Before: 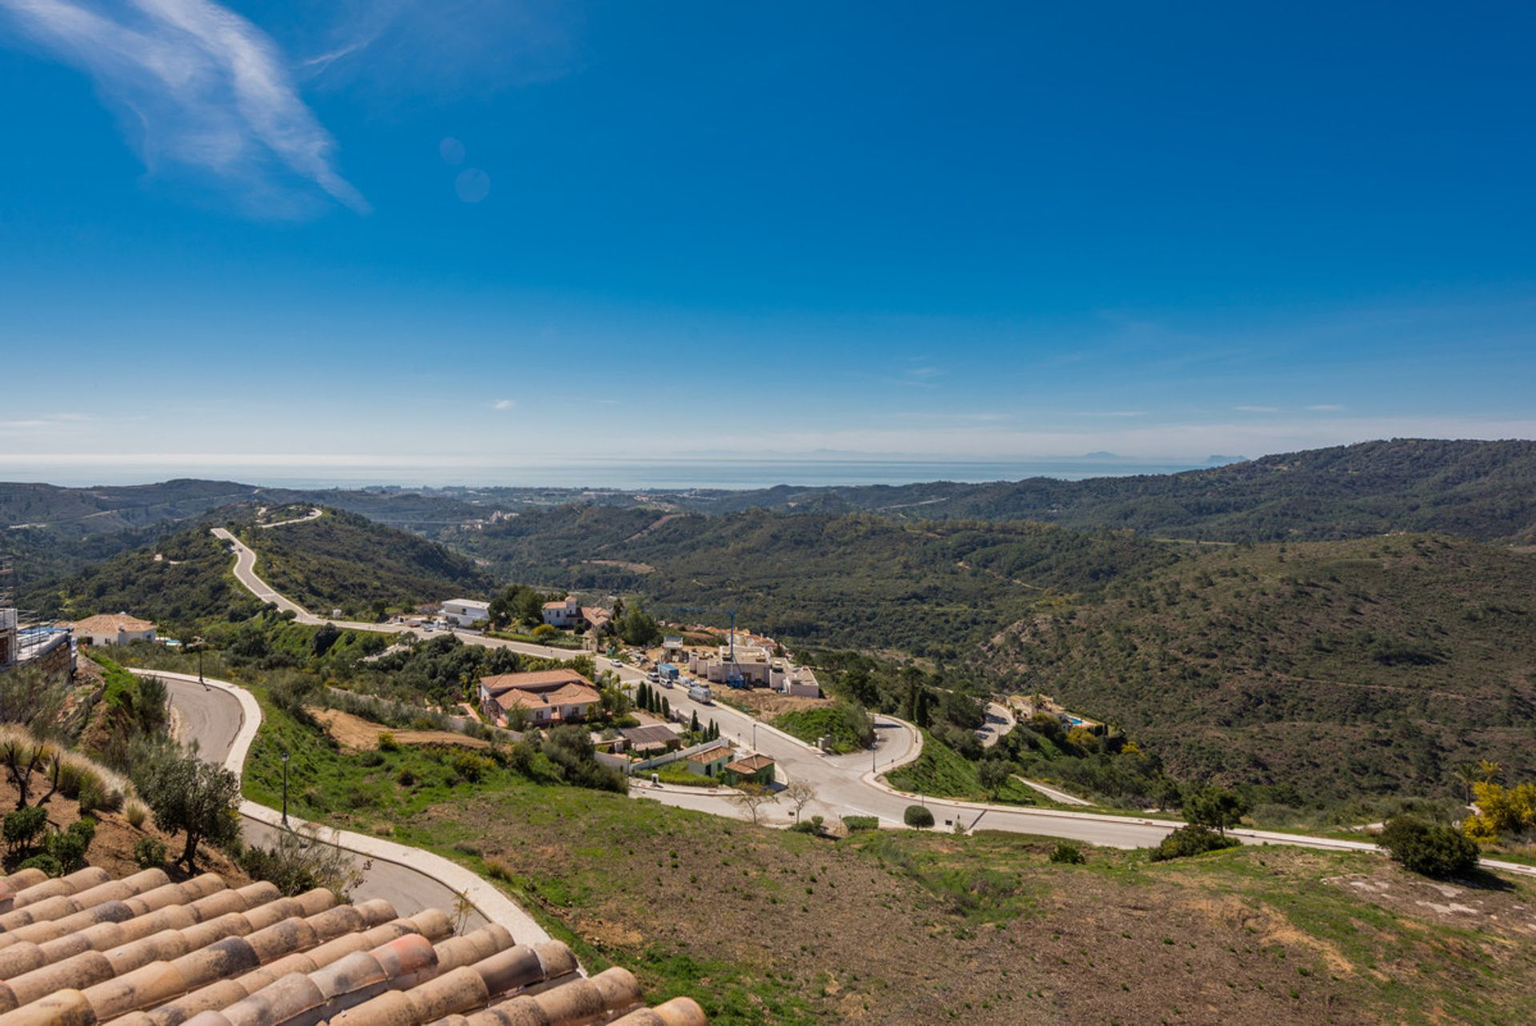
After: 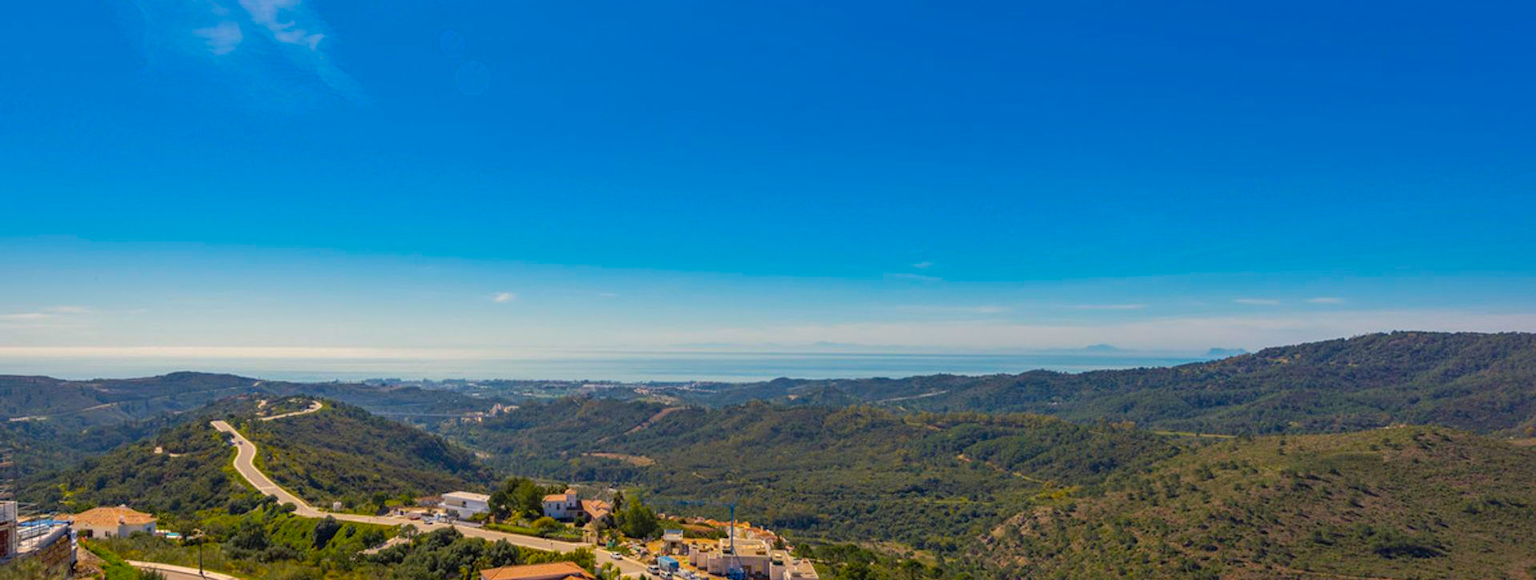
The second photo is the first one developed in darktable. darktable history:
crop and rotate: top 10.459%, bottom 32.915%
color balance rgb: highlights gain › chroma 2.971%, highlights gain › hue 77.32°, linear chroma grading › global chroma 8.739%, perceptual saturation grading › global saturation 29.641%, global vibrance 35.517%, contrast 9.562%
shadows and highlights: on, module defaults
tone equalizer: edges refinement/feathering 500, mask exposure compensation -1.57 EV, preserve details no
